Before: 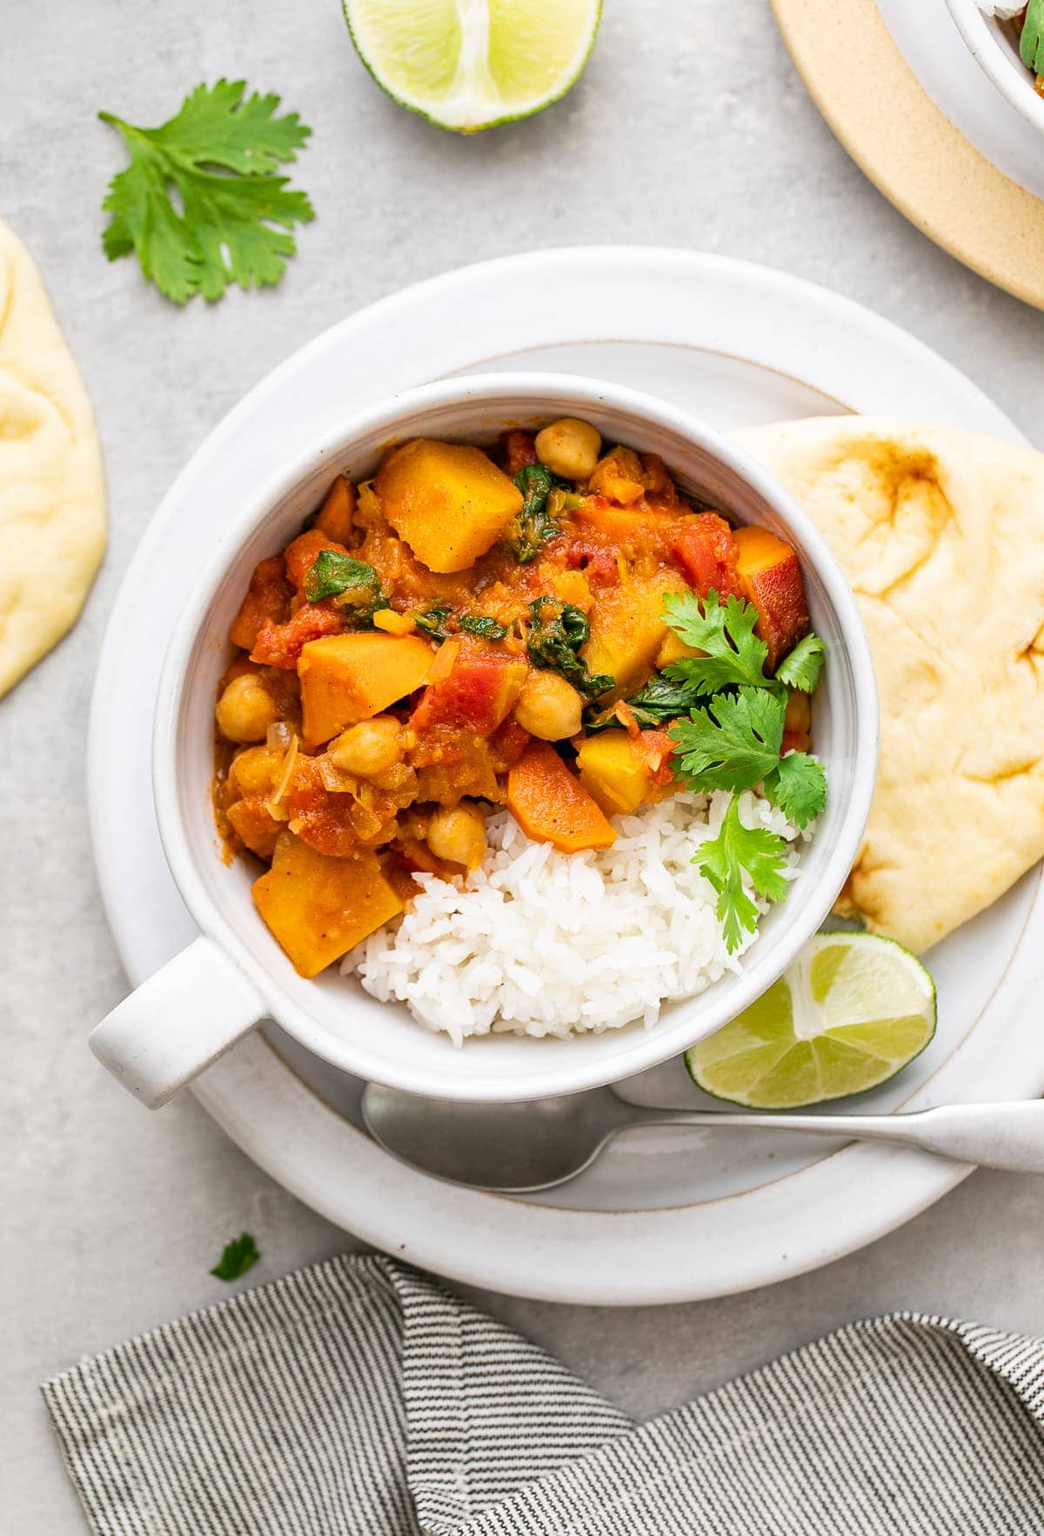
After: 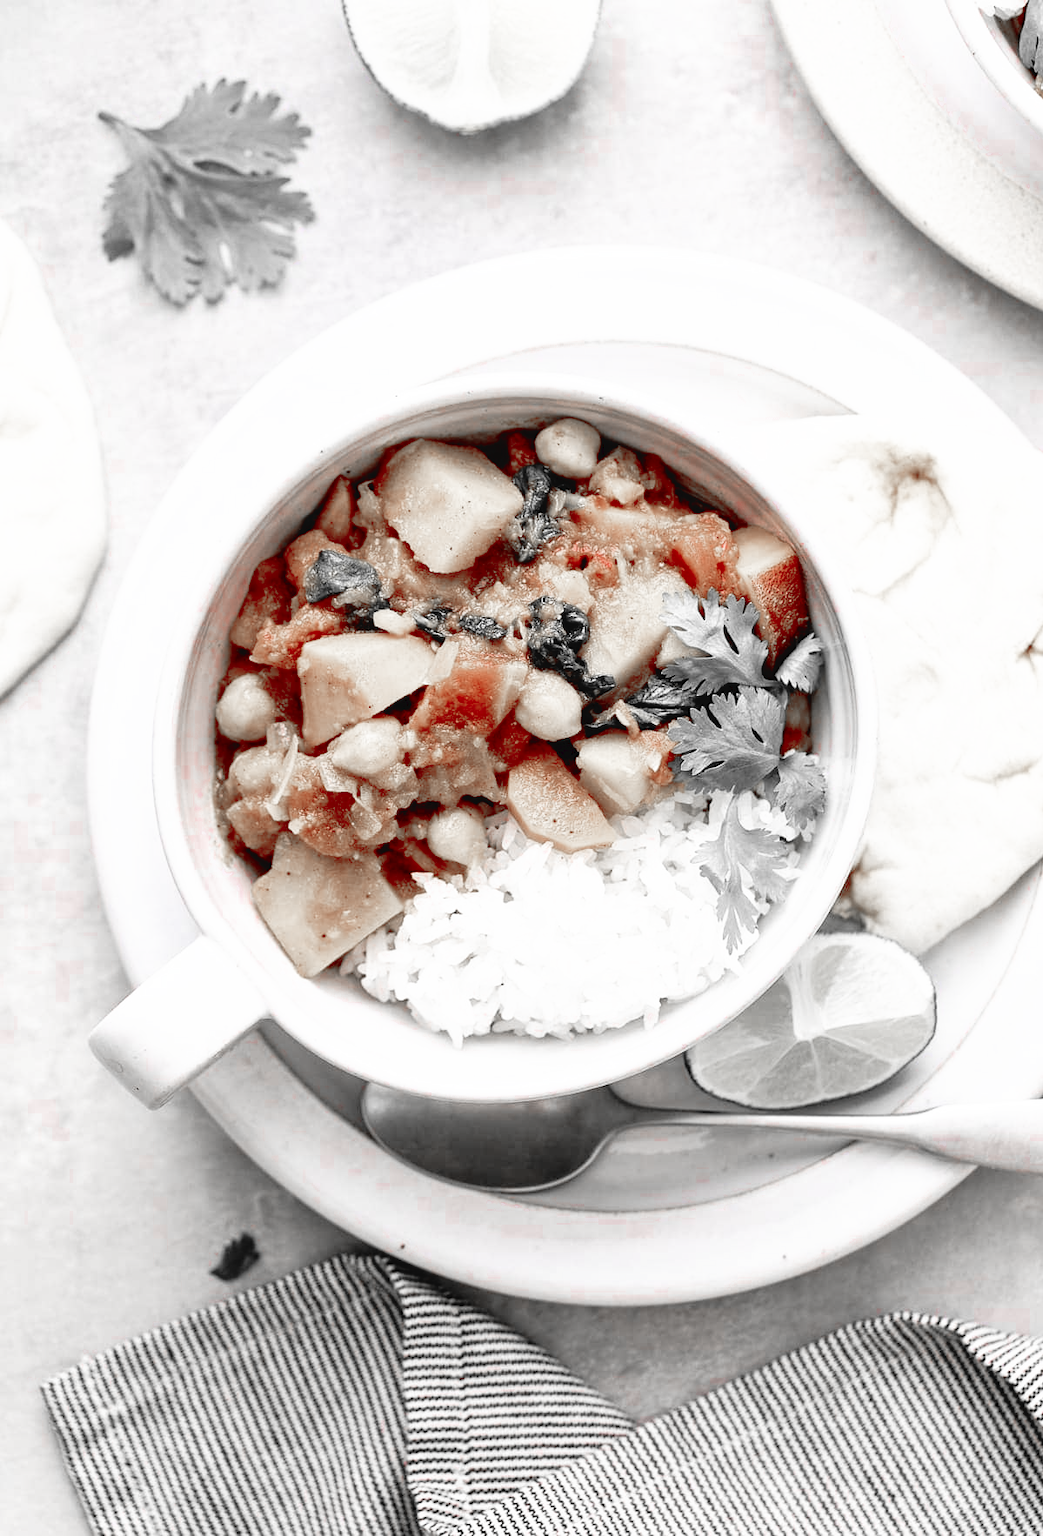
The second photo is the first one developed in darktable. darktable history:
tone curve: curves: ch0 [(0, 0) (0.003, 0.033) (0.011, 0.033) (0.025, 0.036) (0.044, 0.039) (0.069, 0.04) (0.1, 0.043) (0.136, 0.052) (0.177, 0.085) (0.224, 0.14) (0.277, 0.225) (0.335, 0.333) (0.399, 0.419) (0.468, 0.51) (0.543, 0.603) (0.623, 0.713) (0.709, 0.808) (0.801, 0.901) (0.898, 0.98) (1, 1)], preserve colors none
color zones: curves: ch0 [(0, 0.278) (0.143, 0.5) (0.286, 0.5) (0.429, 0.5) (0.571, 0.5) (0.714, 0.5) (0.857, 0.5) (1, 0.5)]; ch1 [(0, 1) (0.143, 0.165) (0.286, 0) (0.429, 0) (0.571, 0) (0.714, 0) (0.857, 0.5) (1, 0.5)]; ch2 [(0, 0.508) (0.143, 0.5) (0.286, 0.5) (0.429, 0.5) (0.571, 0.5) (0.714, 0.5) (0.857, 0.5) (1, 0.5)]
